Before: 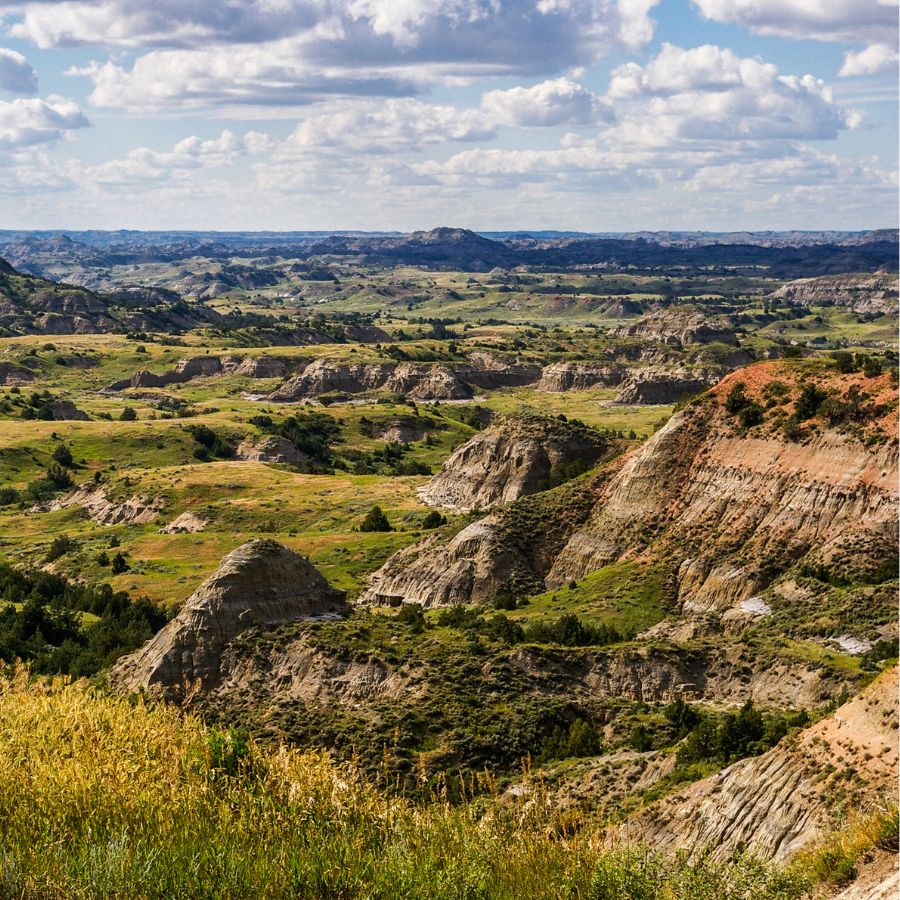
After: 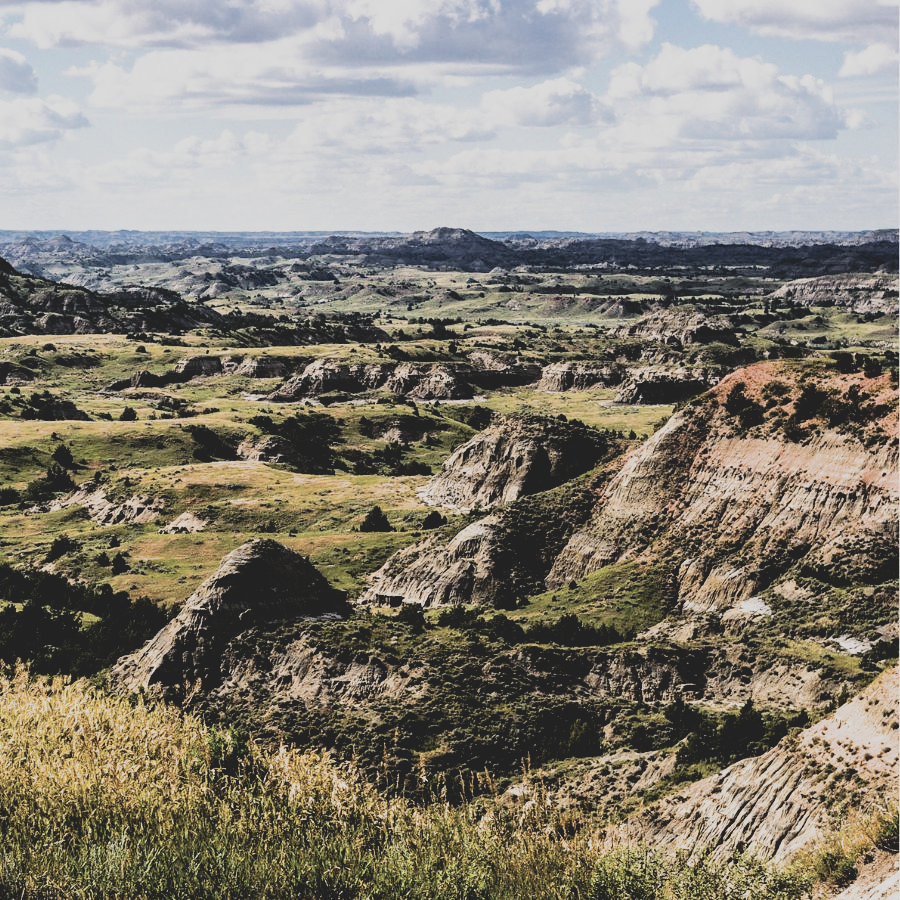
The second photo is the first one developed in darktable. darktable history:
tone equalizer: -8 EV -1.08 EV, -7 EV -1.01 EV, -6 EV -0.867 EV, -5 EV -0.578 EV, -3 EV 0.578 EV, -2 EV 0.867 EV, -1 EV 1.01 EV, +0 EV 1.08 EV, edges refinement/feathering 500, mask exposure compensation -1.57 EV, preserve details no
filmic rgb: black relative exposure -5 EV, white relative exposure 3.2 EV, hardness 3.42, contrast 1.2, highlights saturation mix -30%
contrast brightness saturation: contrast -0.26, saturation -0.43
